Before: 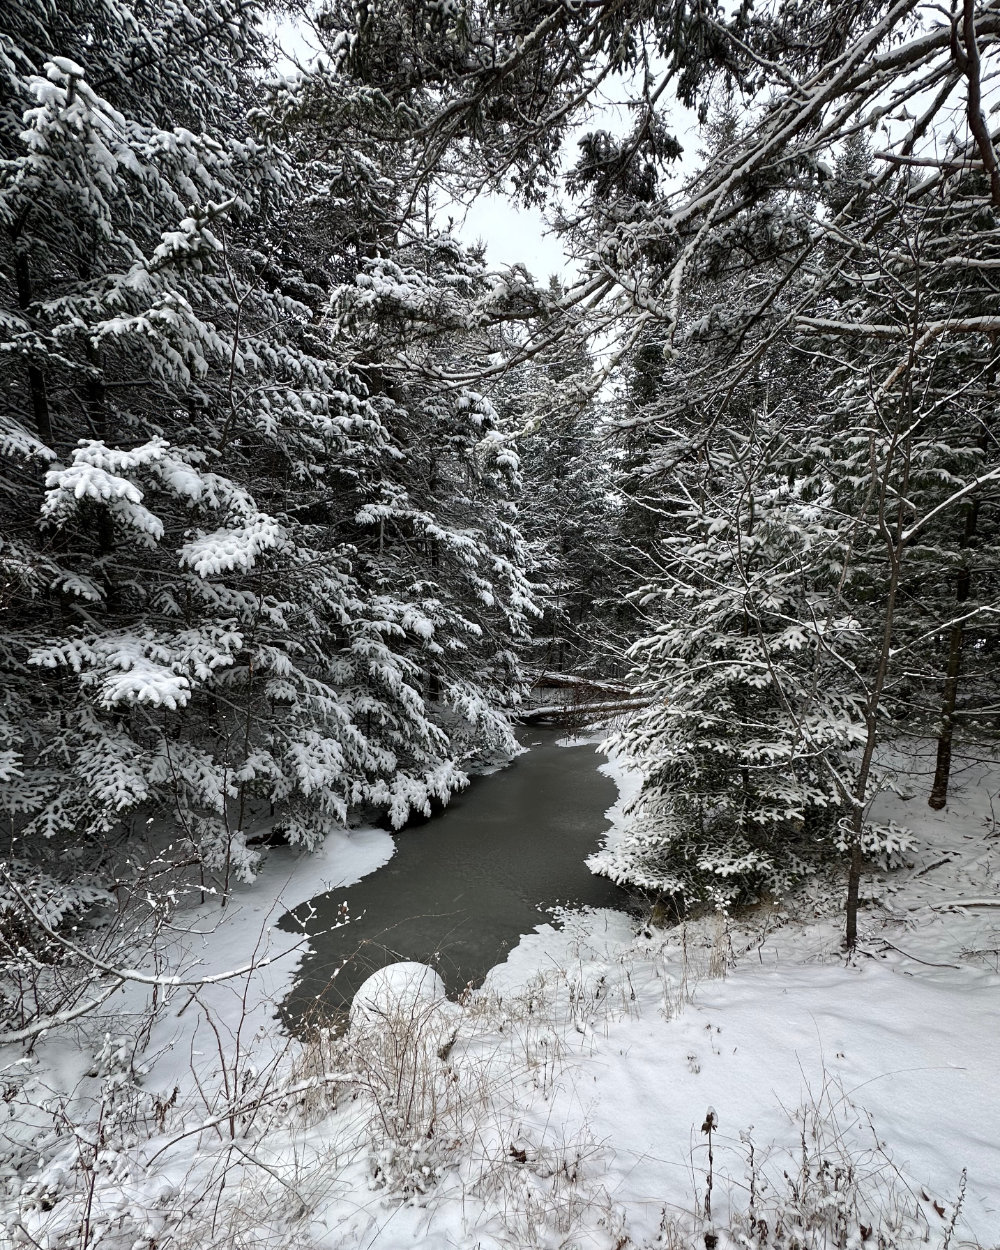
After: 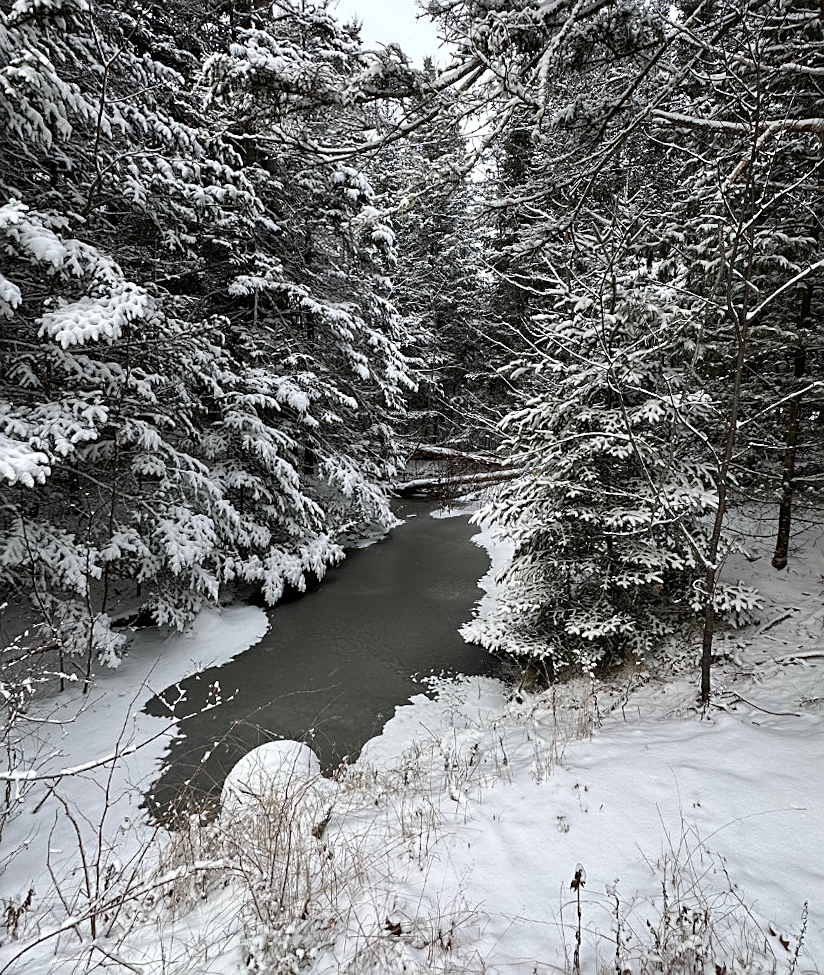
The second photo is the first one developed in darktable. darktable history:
sharpen: on, module defaults
crop: left 16.315%, top 14.246%
rotate and perspective: rotation -0.013°, lens shift (vertical) -0.027, lens shift (horizontal) 0.178, crop left 0.016, crop right 0.989, crop top 0.082, crop bottom 0.918
